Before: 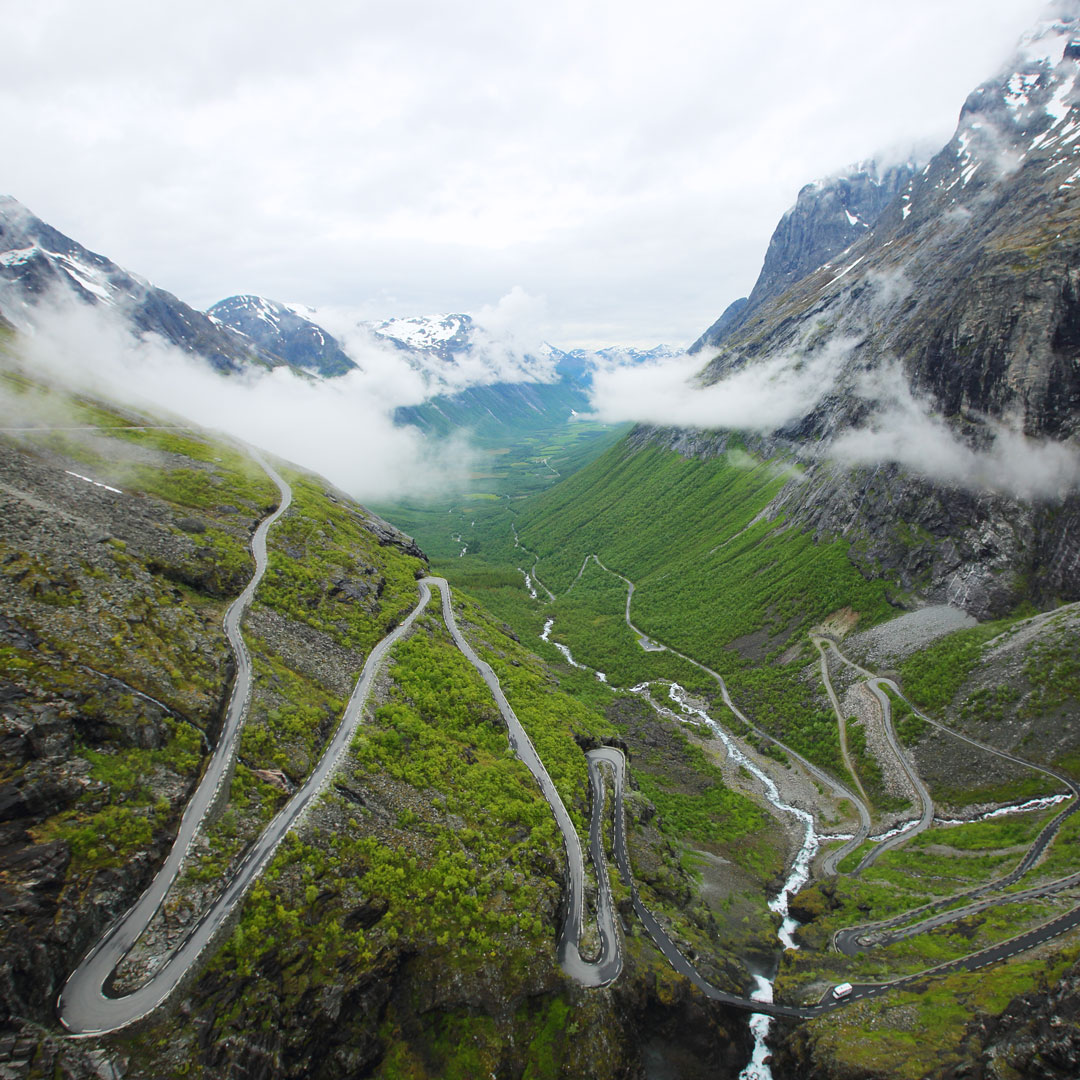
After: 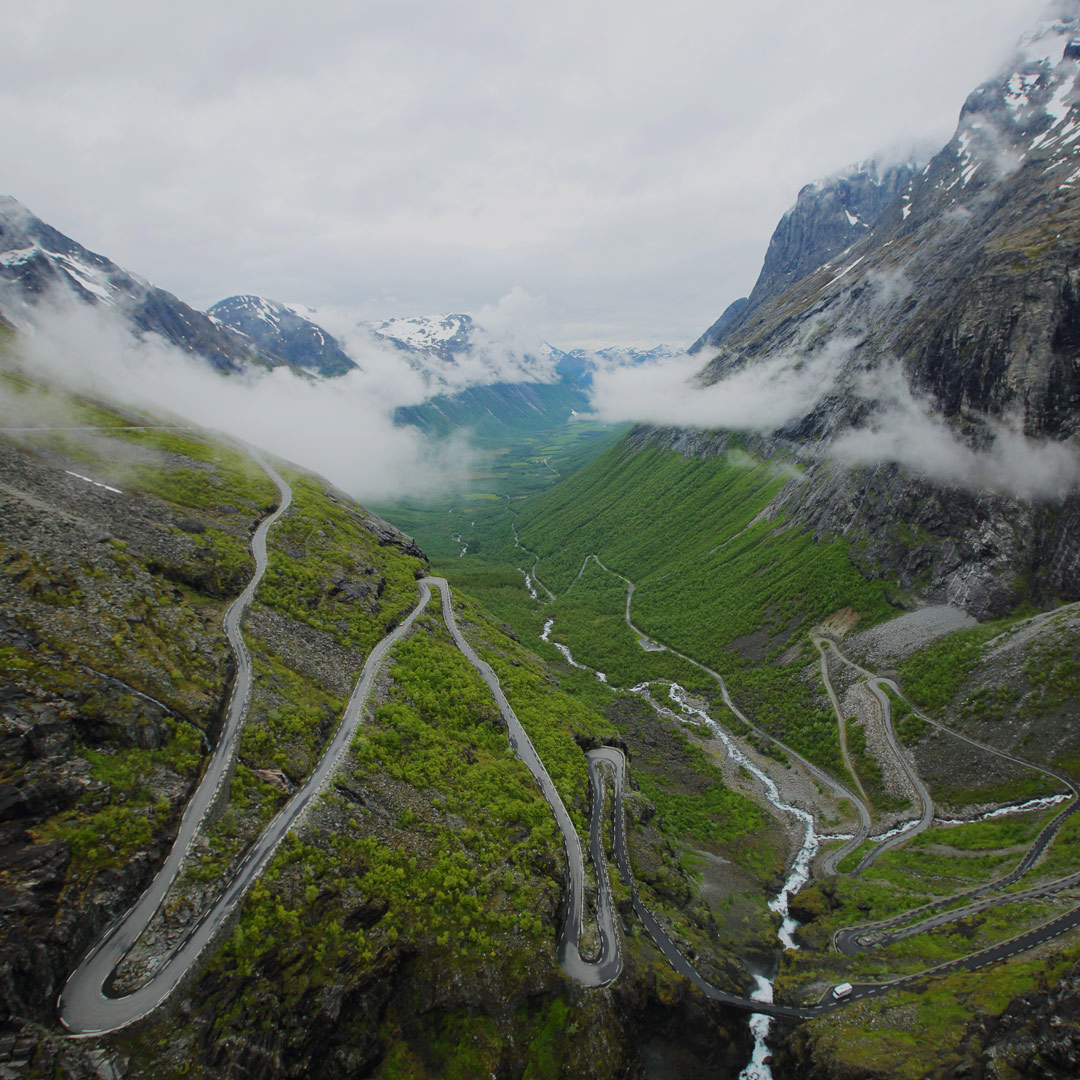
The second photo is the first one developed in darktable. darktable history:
exposure: exposure -0.601 EV, compensate highlight preservation false
